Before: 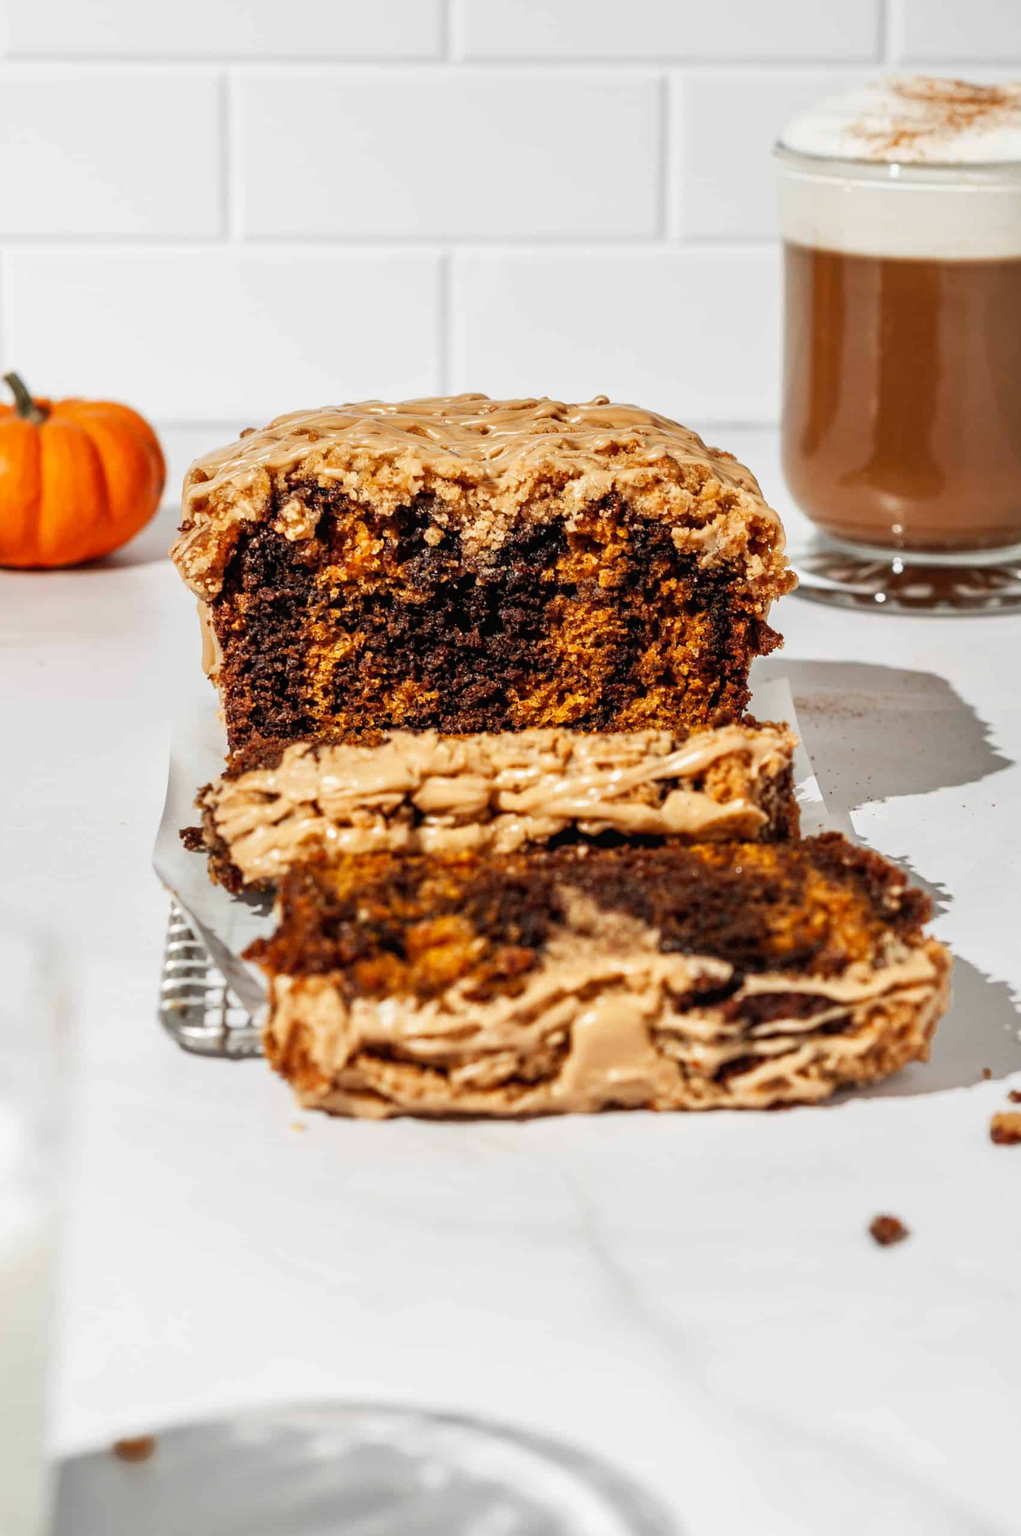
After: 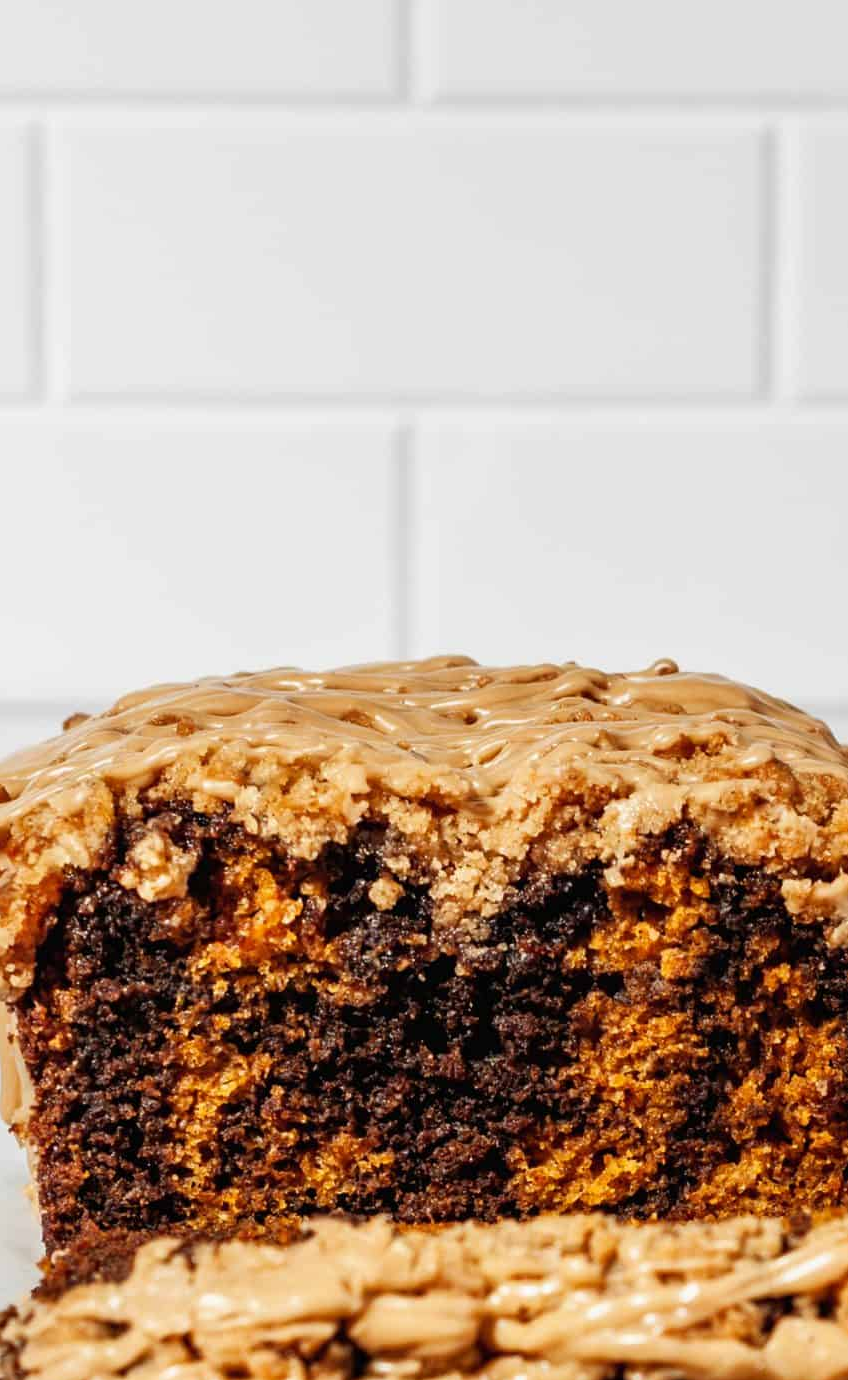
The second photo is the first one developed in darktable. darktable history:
crop: left 19.852%, right 30.293%, bottom 46.058%
